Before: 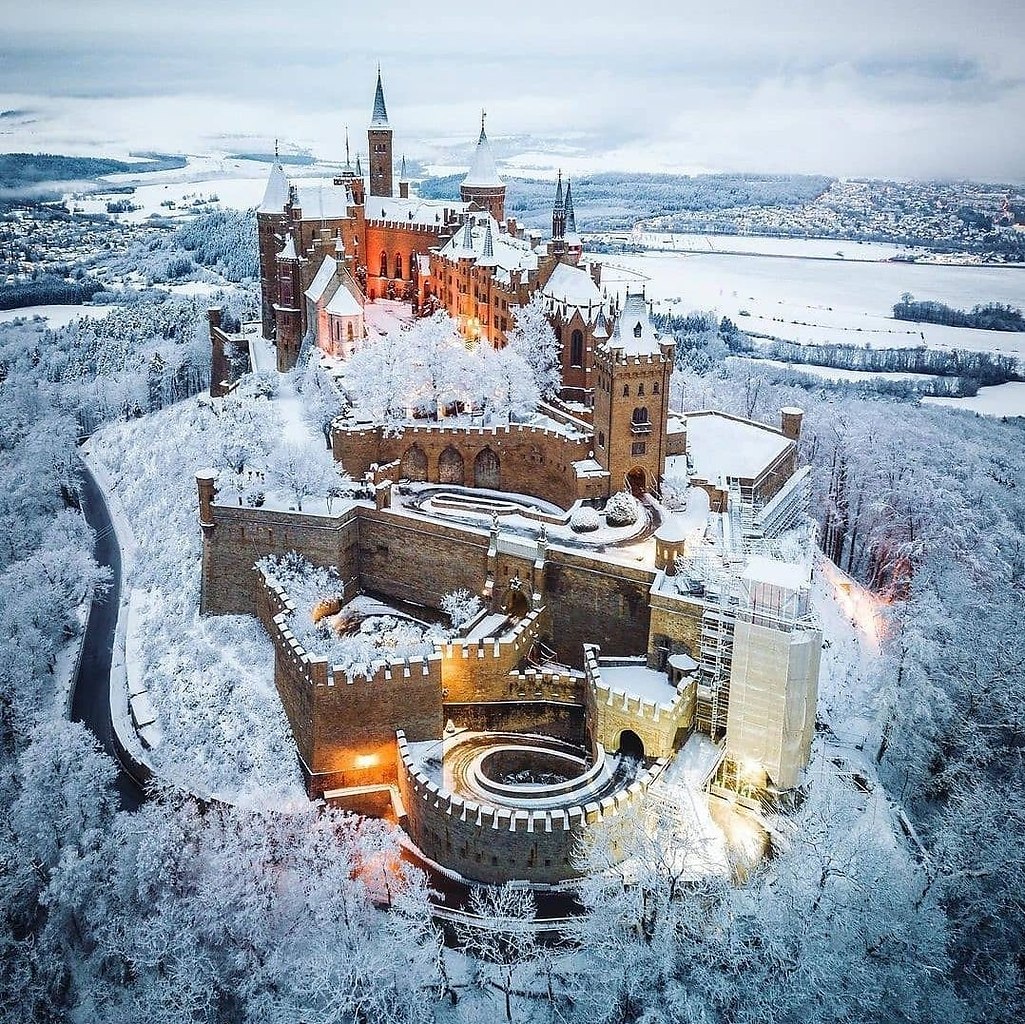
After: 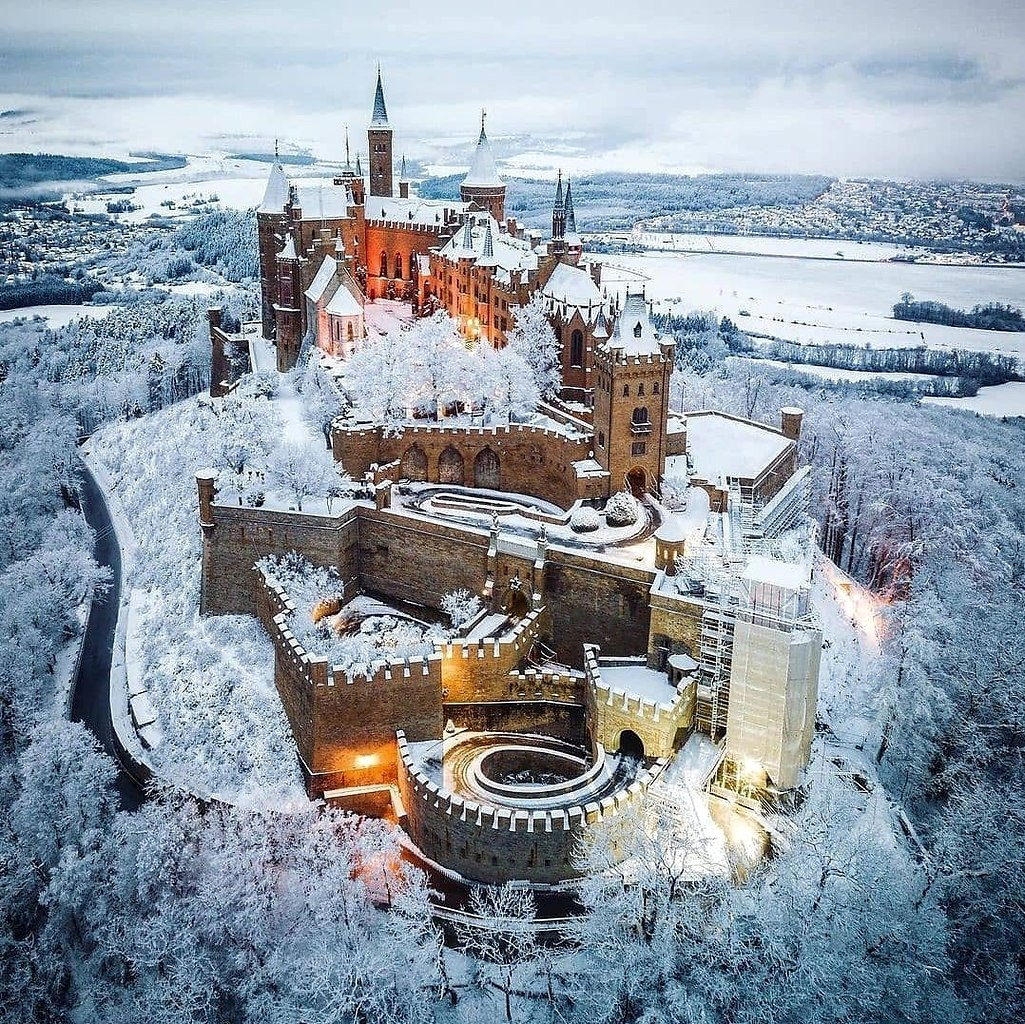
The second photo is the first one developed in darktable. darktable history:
local contrast: highlights 102%, shadows 100%, detail 119%, midtone range 0.2
contrast brightness saturation: contrast 0.029, brightness -0.043
